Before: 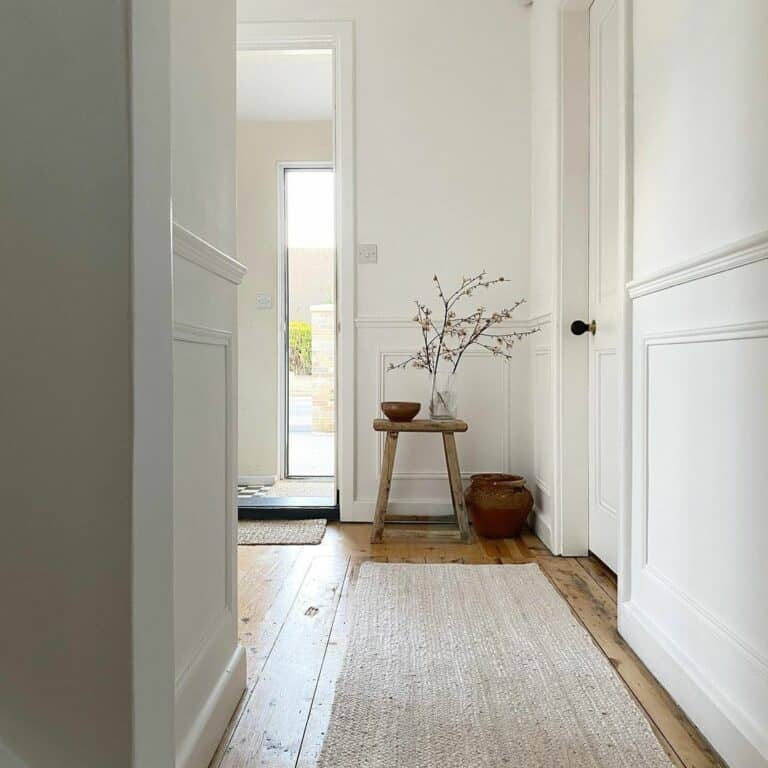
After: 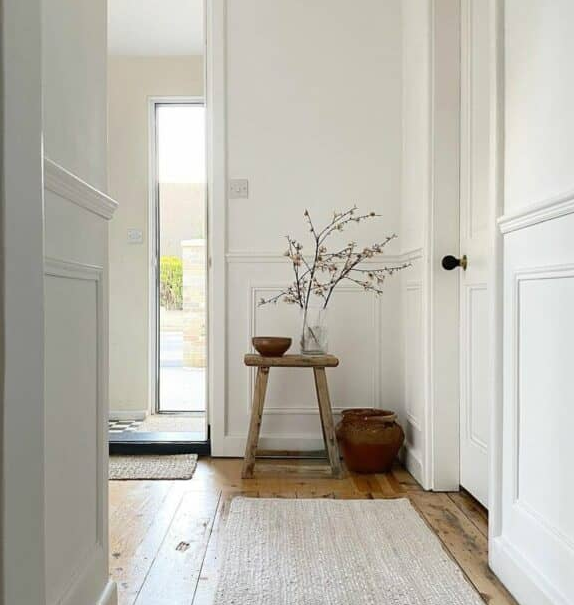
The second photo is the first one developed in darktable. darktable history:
crop: left 16.814%, top 8.572%, right 8.396%, bottom 12.651%
